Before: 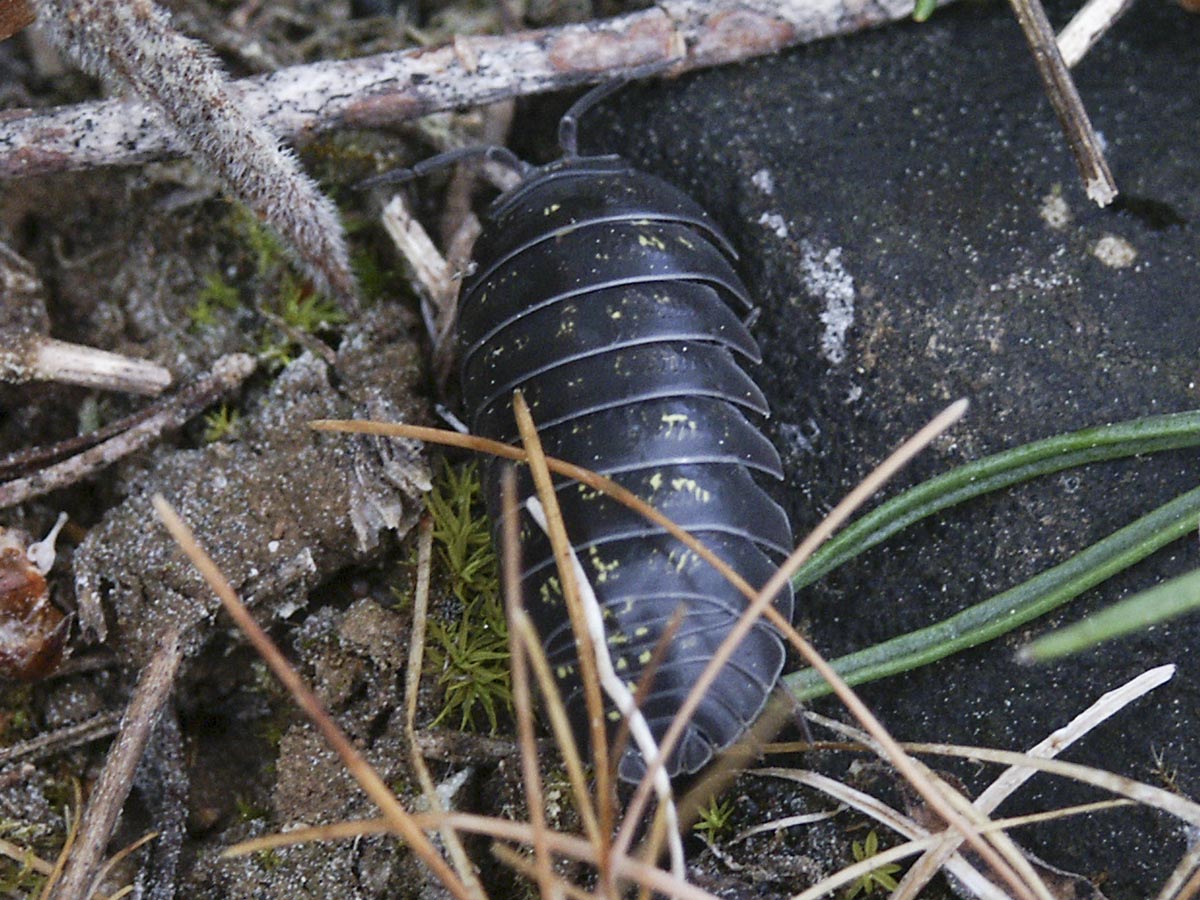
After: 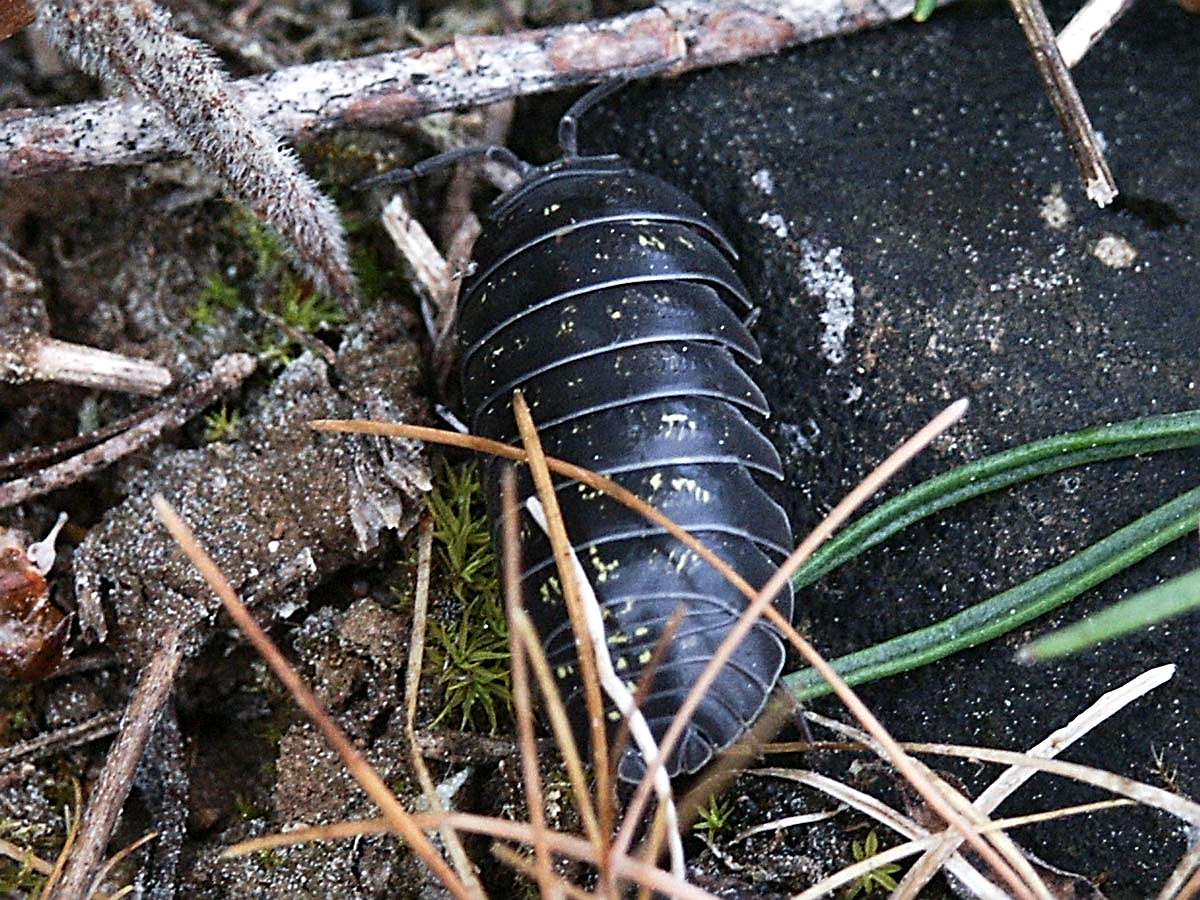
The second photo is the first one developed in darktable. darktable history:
tone equalizer: -8 EV -0.424 EV, -7 EV -0.368 EV, -6 EV -0.295 EV, -5 EV -0.217 EV, -3 EV 0.221 EV, -2 EV 0.315 EV, -1 EV 0.369 EV, +0 EV 0.399 EV, edges refinement/feathering 500, mask exposure compensation -1.57 EV, preserve details no
sharpen: radius 2.72, amount 0.663
